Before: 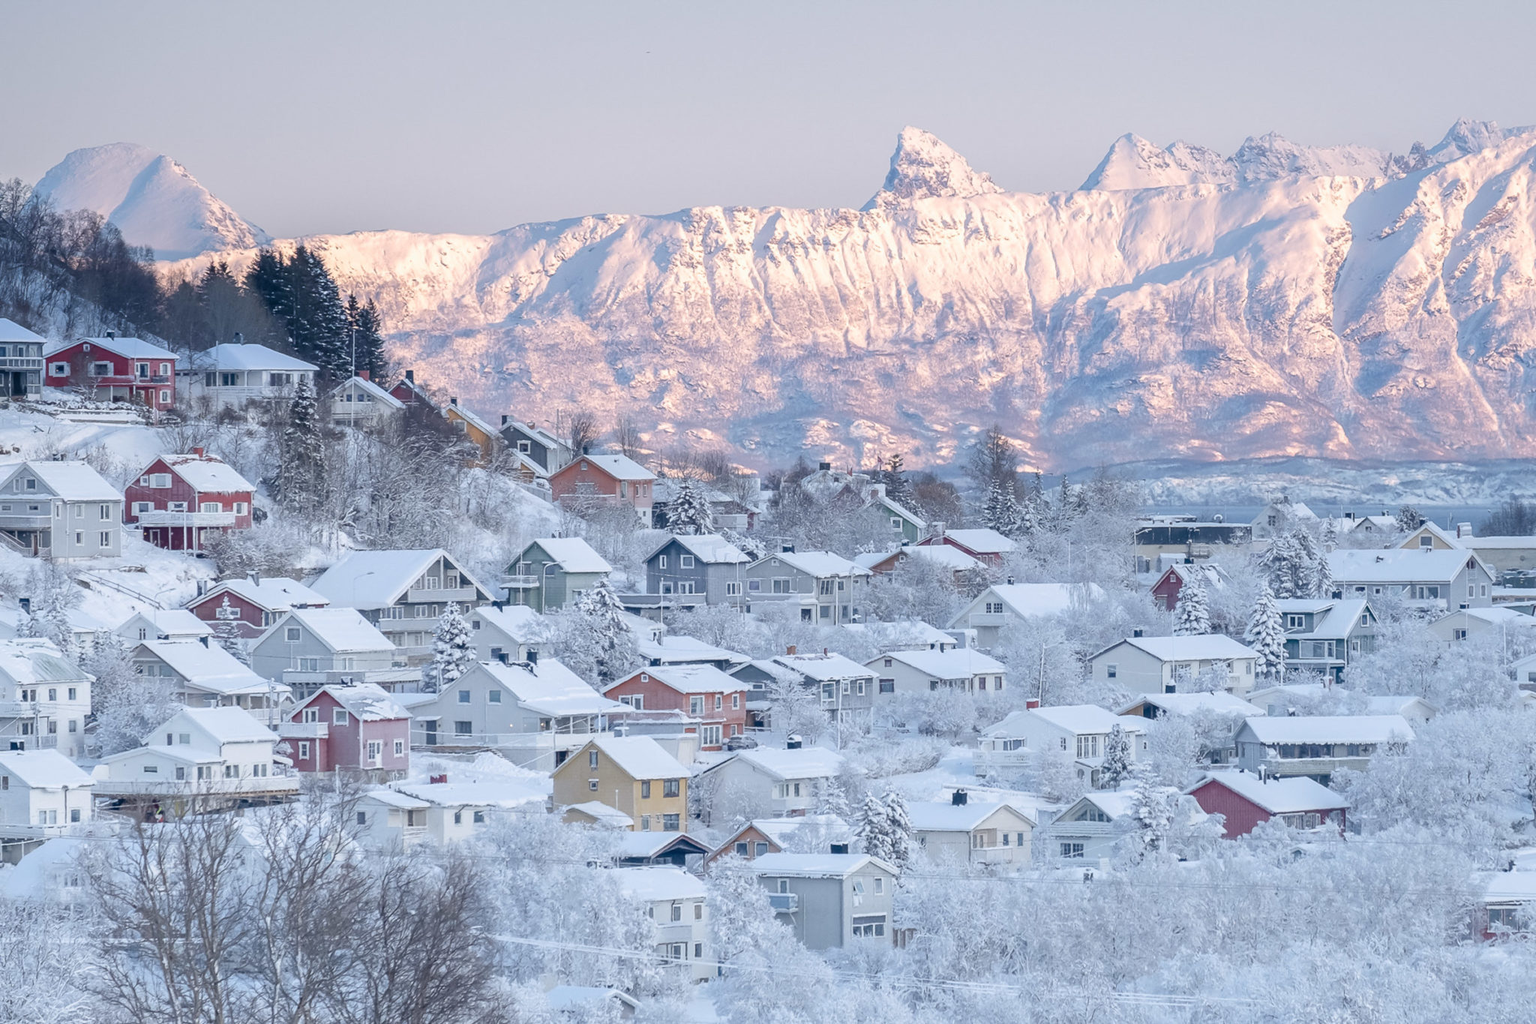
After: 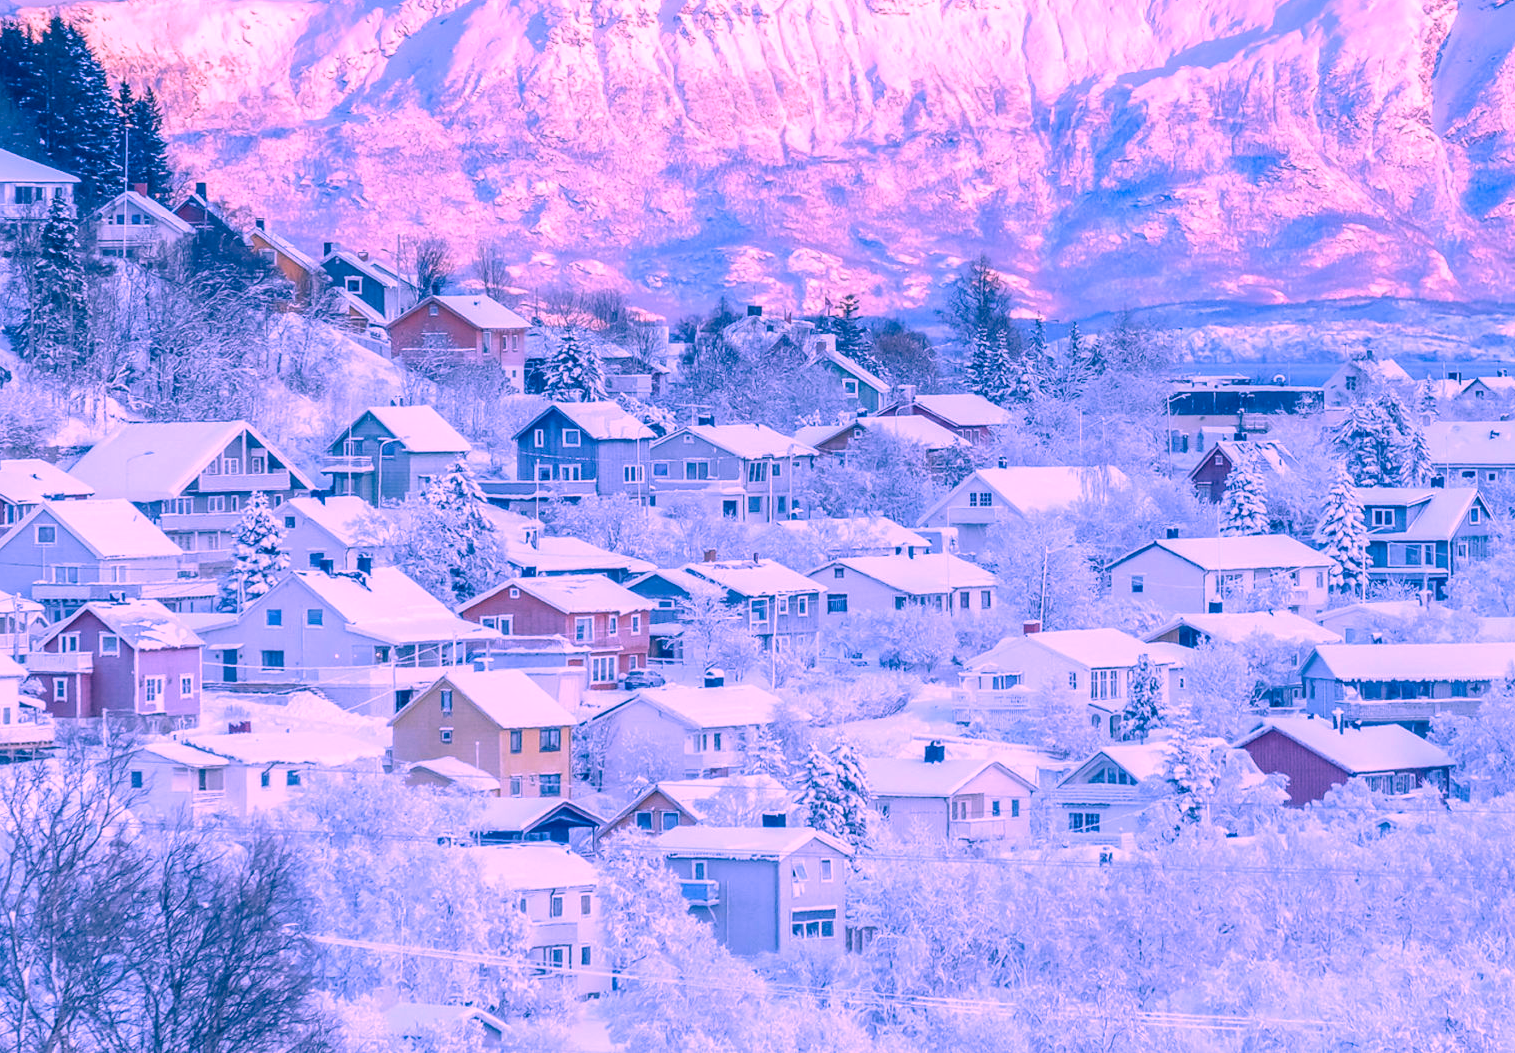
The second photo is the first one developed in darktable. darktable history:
local contrast: on, module defaults
white balance: red 1.042, blue 1.17
crop: left 16.871%, top 22.857%, right 9.116%
color correction: highlights a* 17.03, highlights b* 0.205, shadows a* -15.38, shadows b* -14.56, saturation 1.5
